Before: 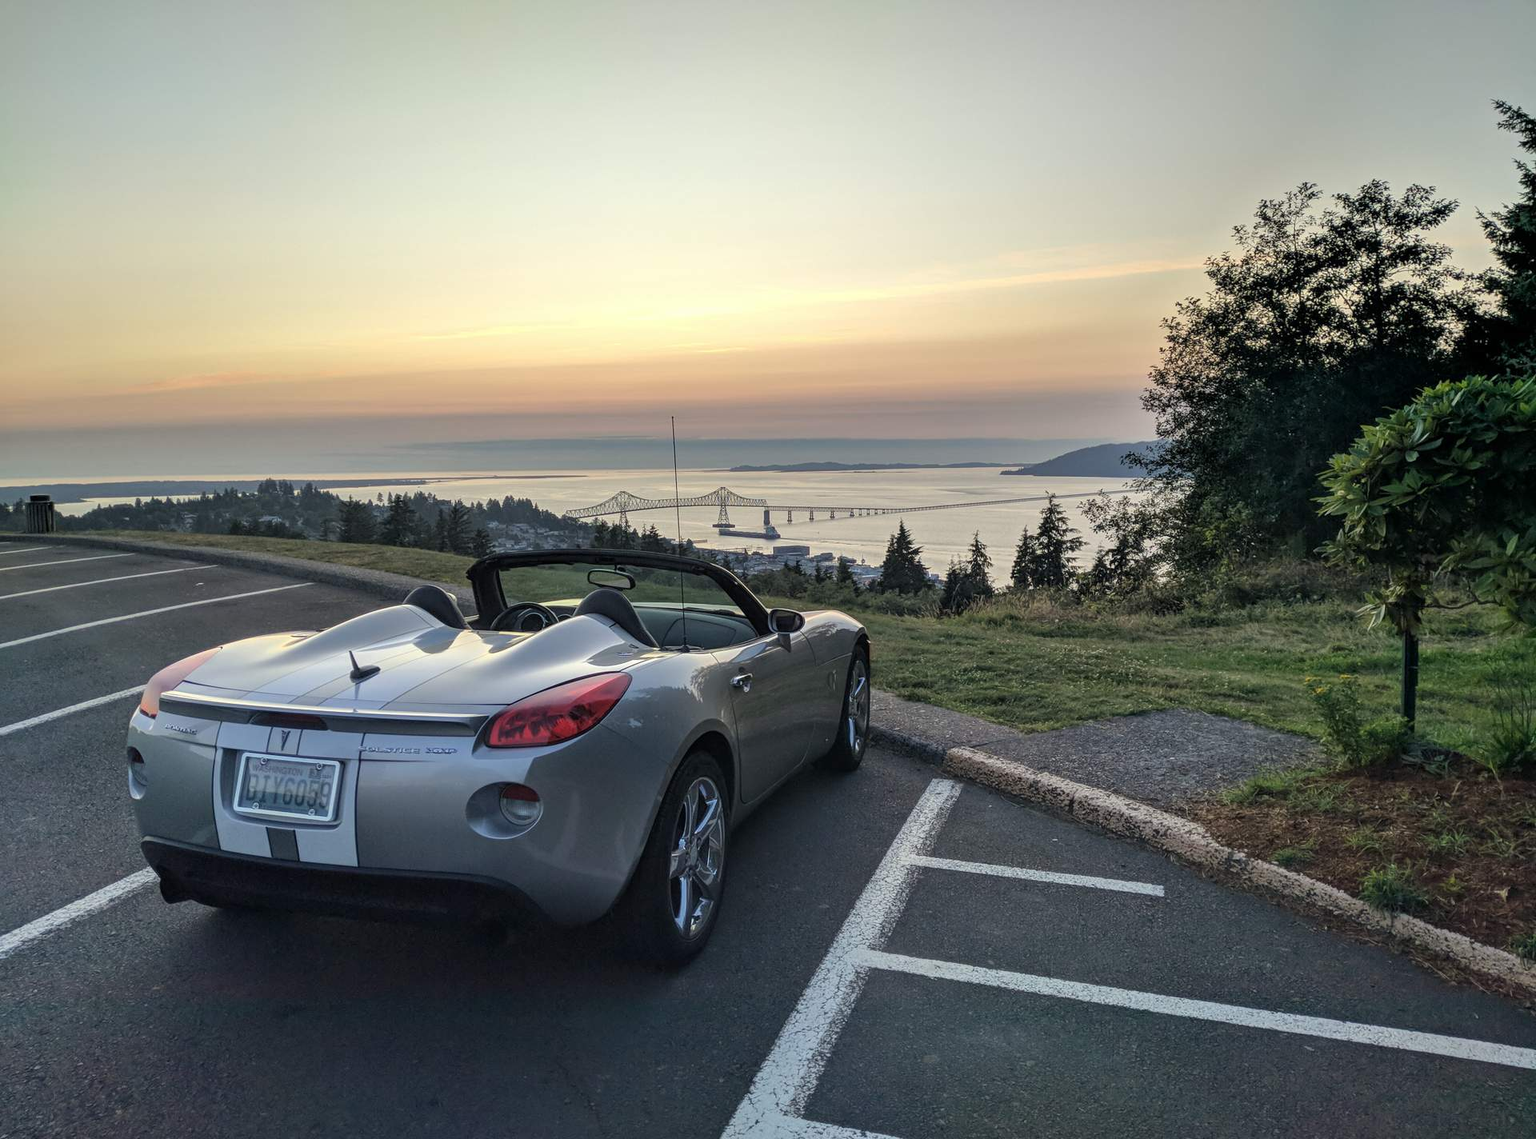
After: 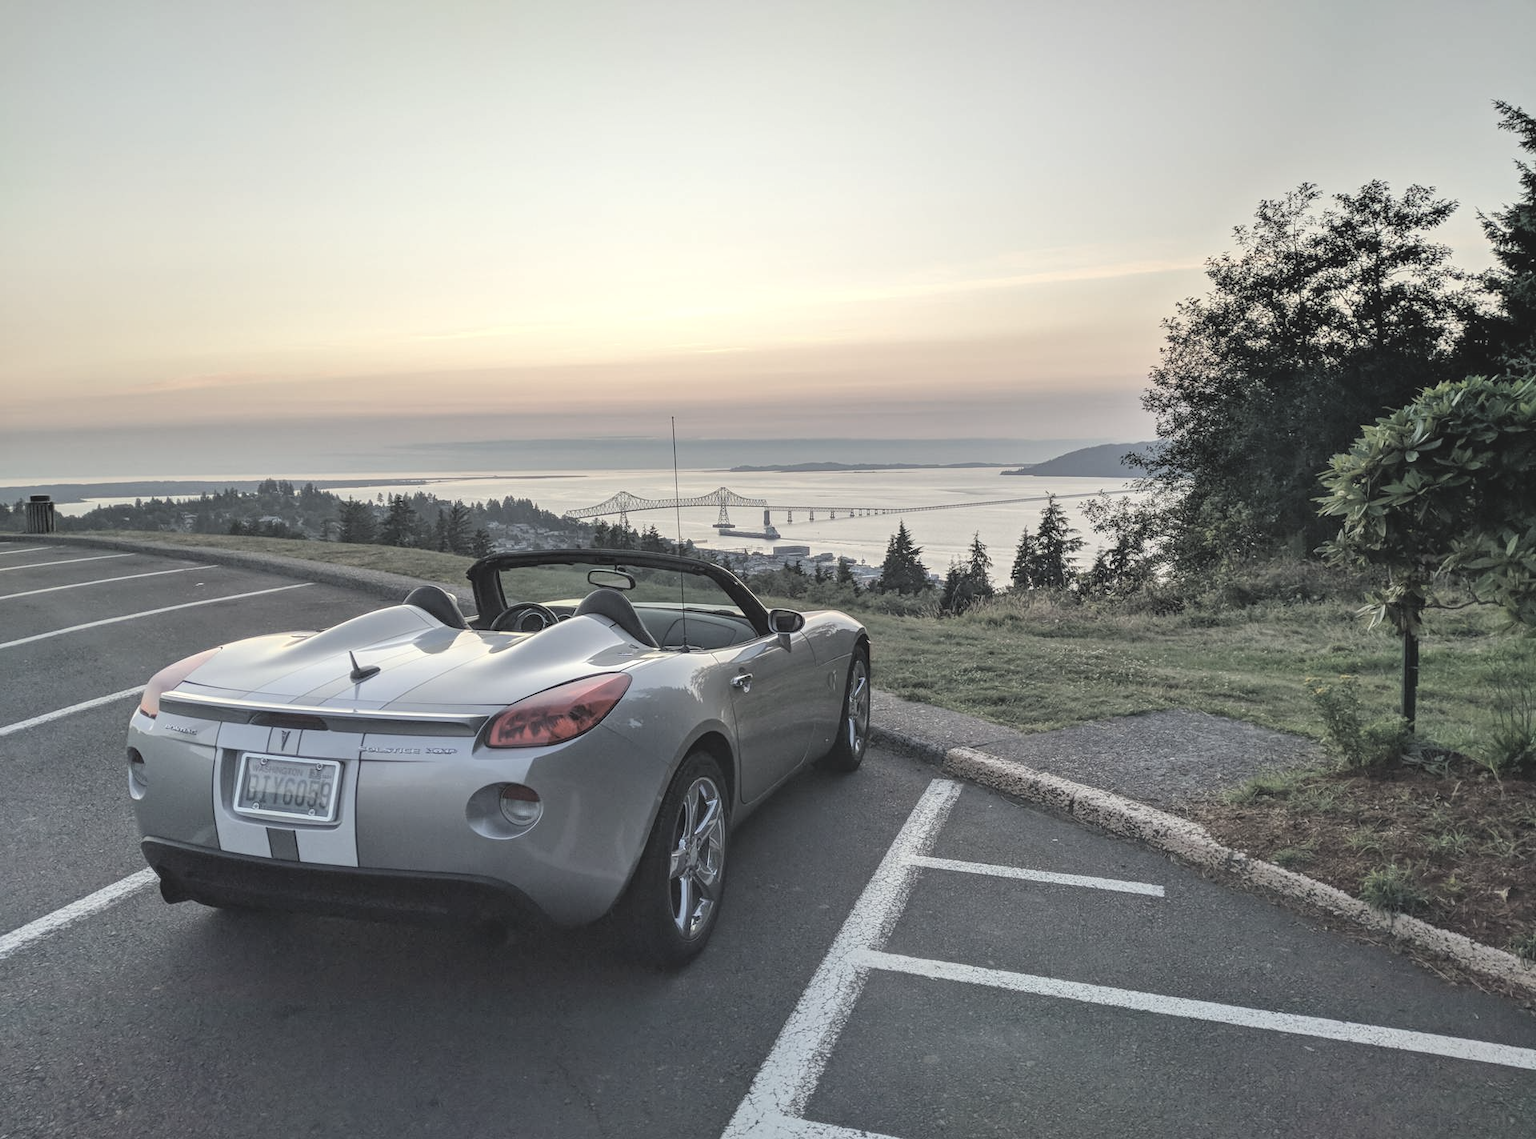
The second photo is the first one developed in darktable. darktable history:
contrast brightness saturation: brightness 0.18, saturation -0.5
exposure: black level correction -0.005, exposure 0.054 EV, compensate highlight preservation false
